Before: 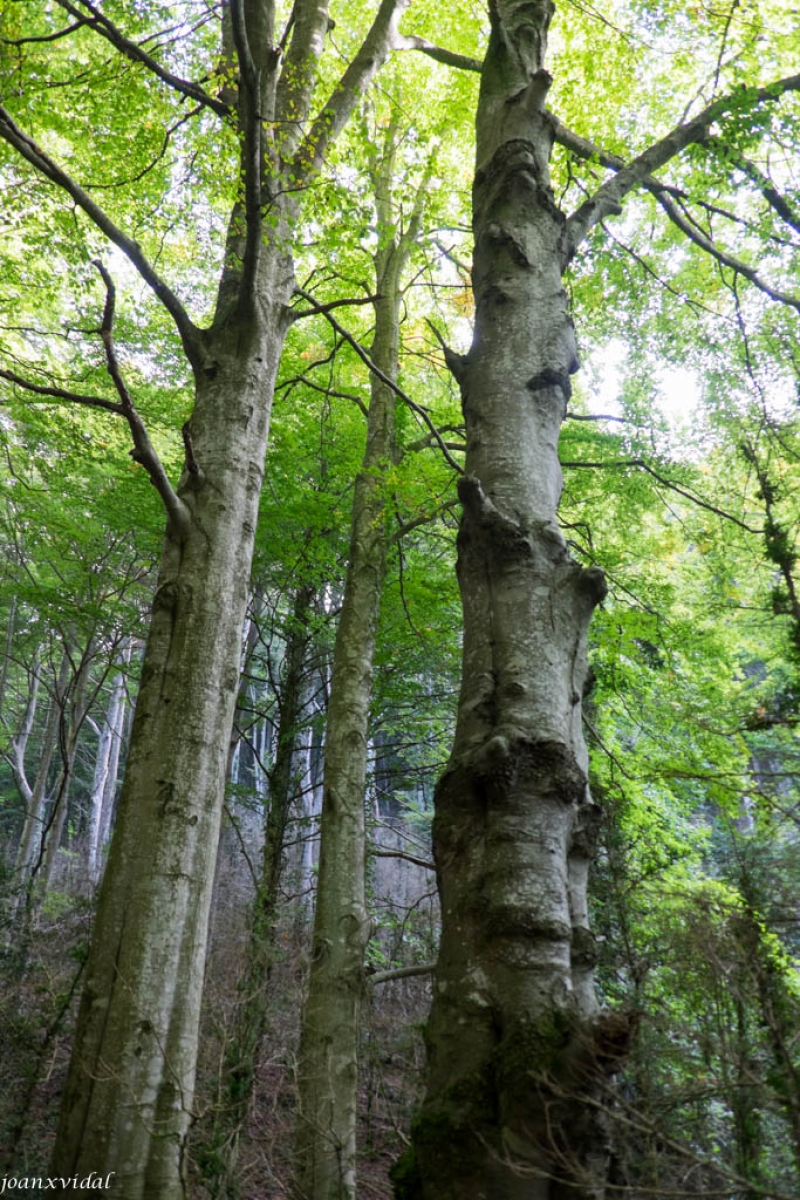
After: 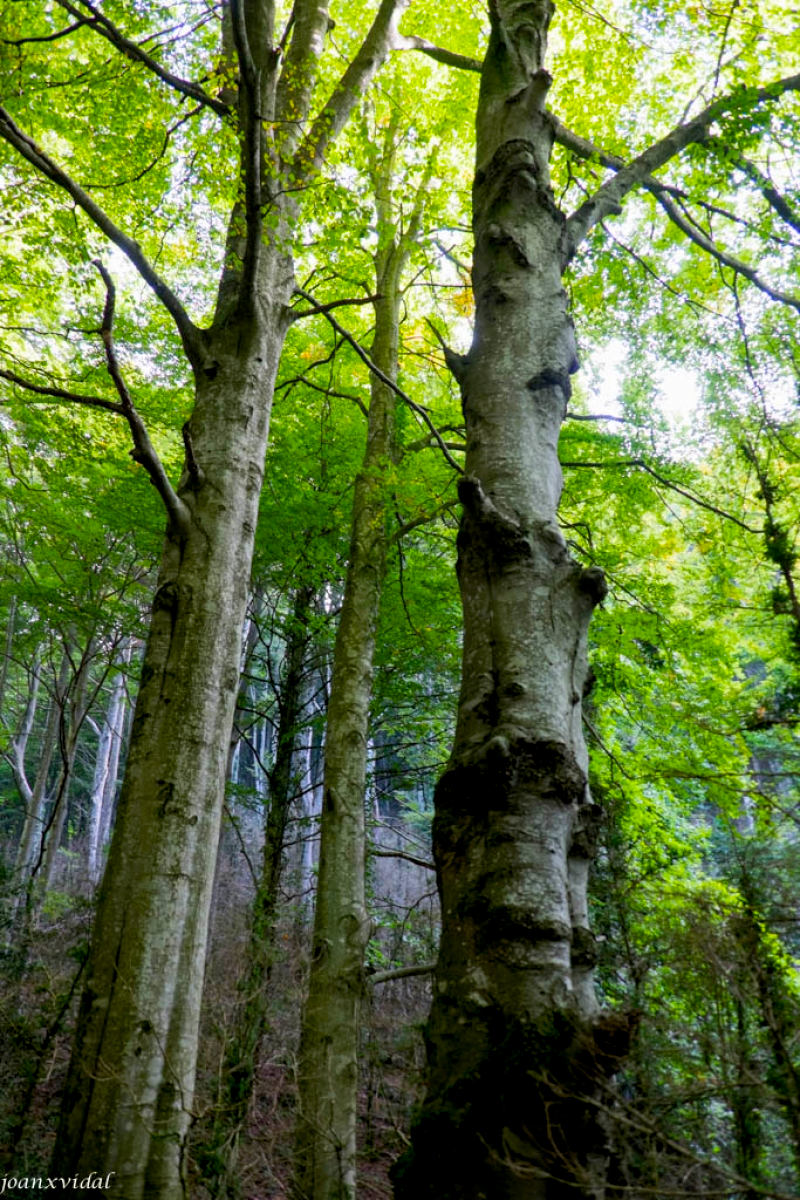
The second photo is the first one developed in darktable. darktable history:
color balance rgb: power › luminance -3.695%, power › hue 142.6°, global offset › luminance -0.895%, perceptual saturation grading › global saturation 29.956%, global vibrance 20%
